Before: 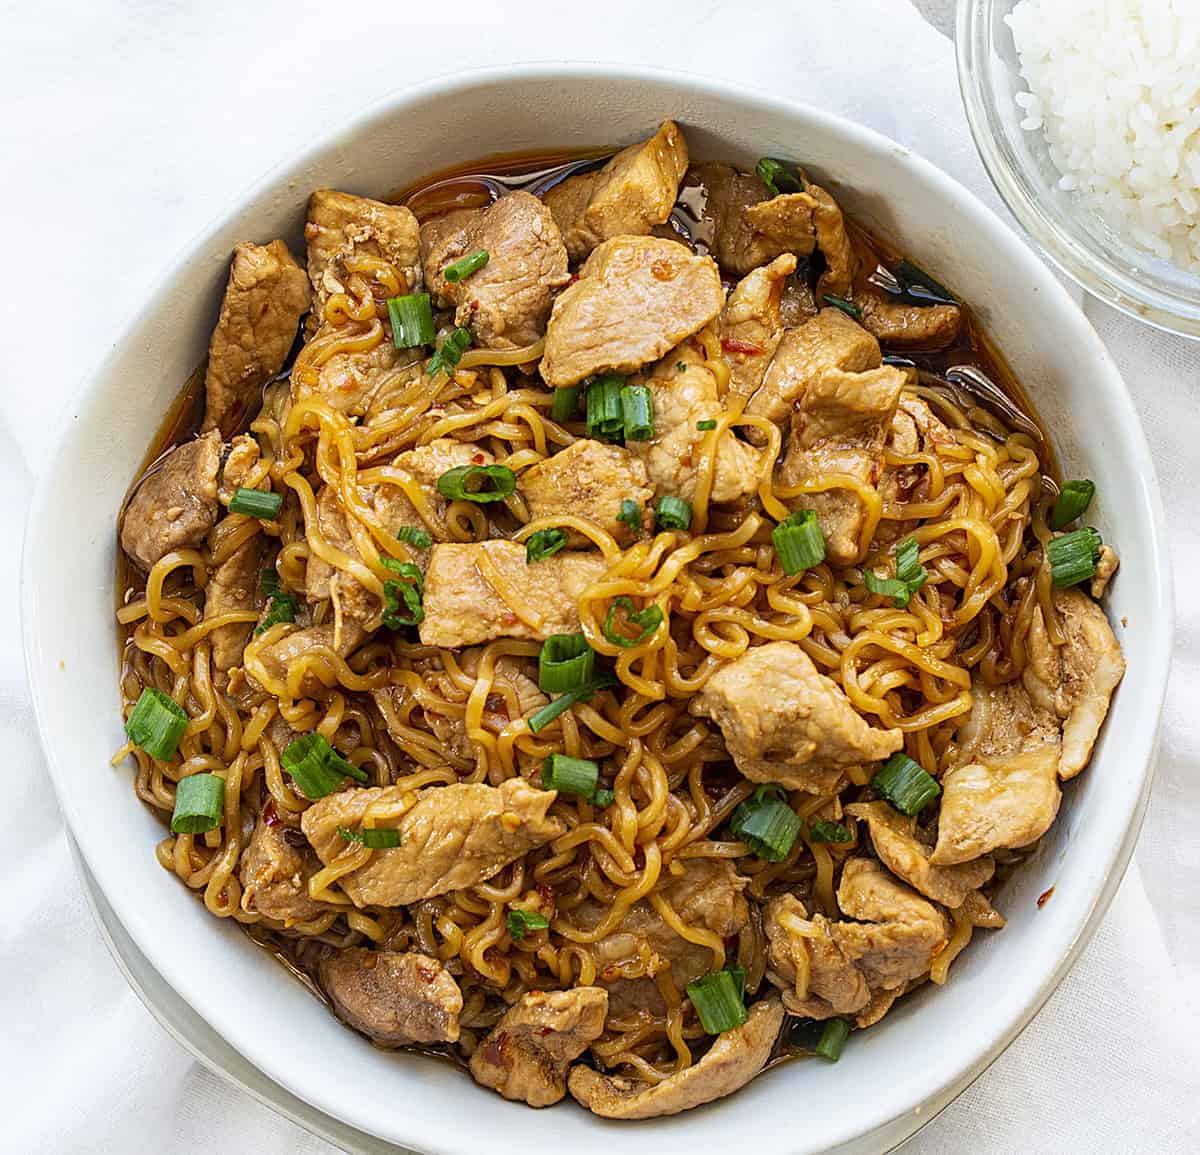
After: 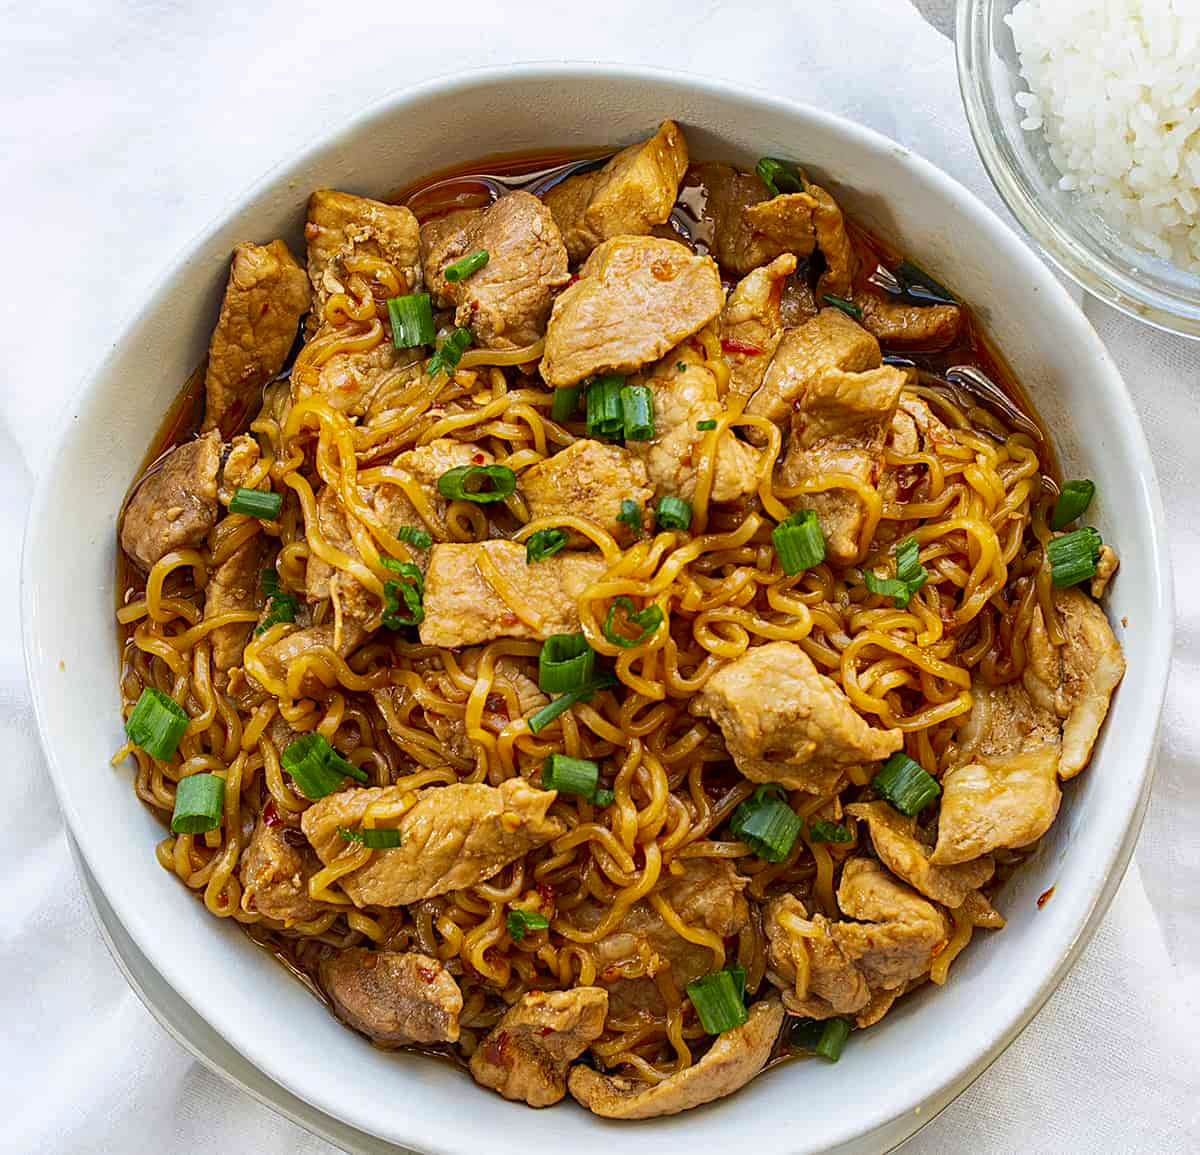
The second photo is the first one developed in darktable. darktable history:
contrast brightness saturation: contrast 0.13, brightness -0.05, saturation 0.16
shadows and highlights: on, module defaults
